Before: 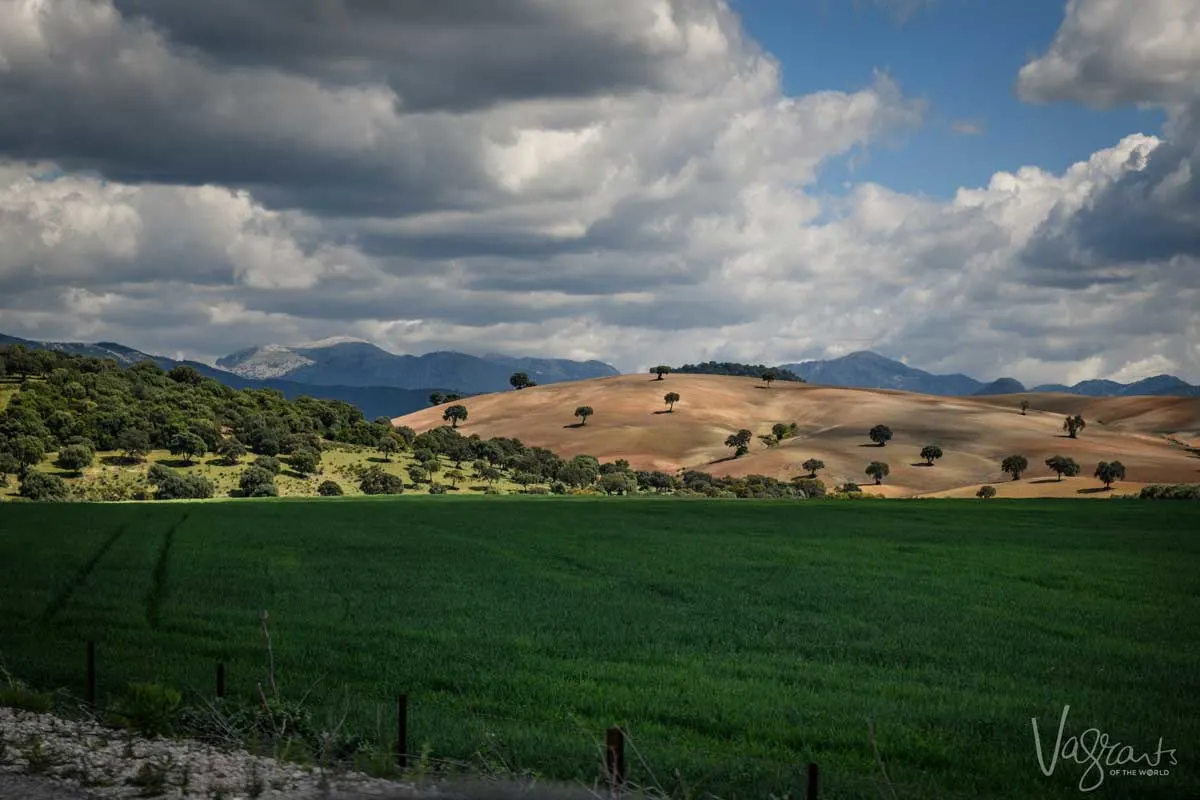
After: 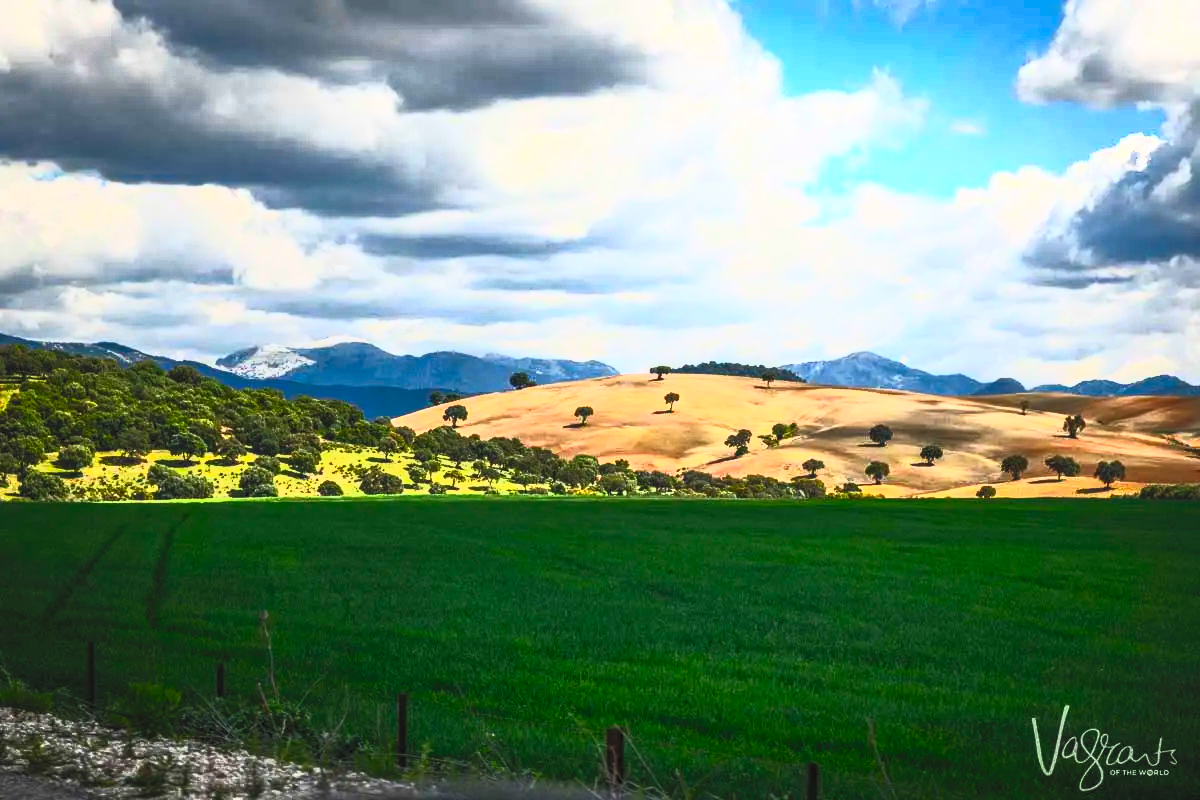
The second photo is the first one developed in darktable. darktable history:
local contrast: detail 110%
tone equalizer: -8 EV -0.417 EV, -7 EV -0.389 EV, -6 EV -0.333 EV, -5 EV -0.222 EV, -3 EV 0.222 EV, -2 EV 0.333 EV, -1 EV 0.389 EV, +0 EV 0.417 EV, edges refinement/feathering 500, mask exposure compensation -1.57 EV, preserve details no
contrast brightness saturation: contrast 1, brightness 1, saturation 1
